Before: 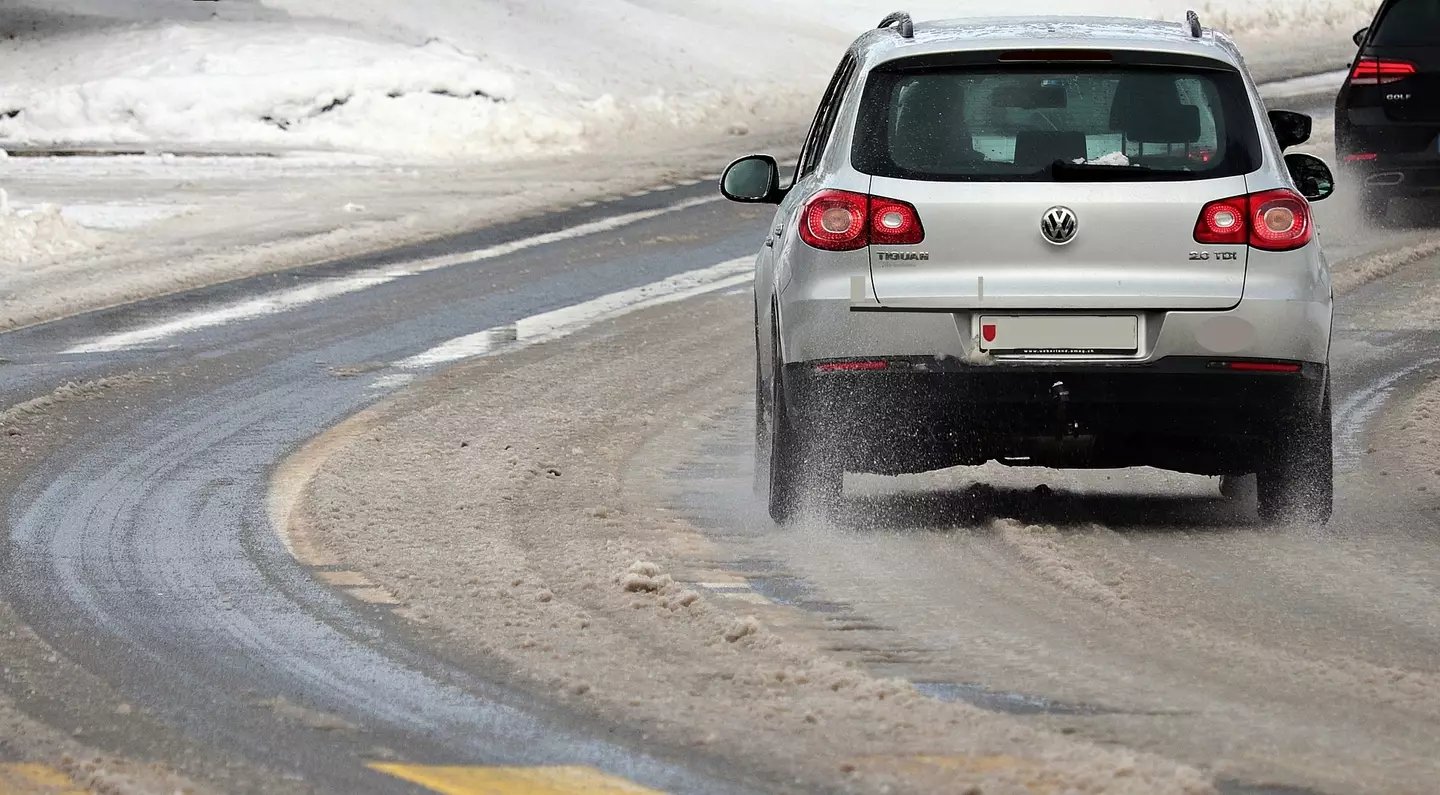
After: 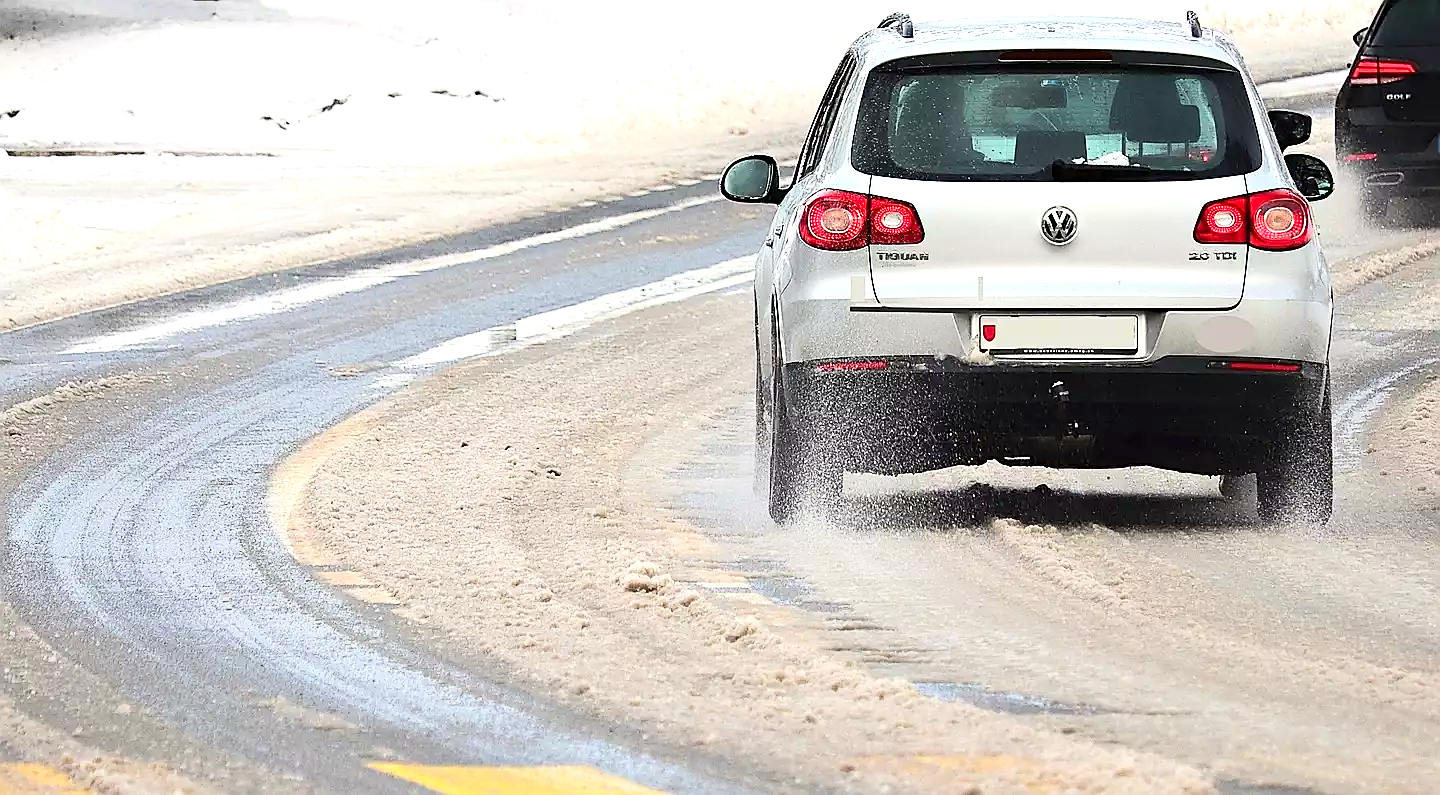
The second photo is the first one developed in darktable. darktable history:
sharpen: radius 1.359, amount 1.264, threshold 0.759
contrast brightness saturation: contrast 0.196, brightness 0.16, saturation 0.226
exposure: black level correction 0, exposure 0.697 EV, compensate highlight preservation false
